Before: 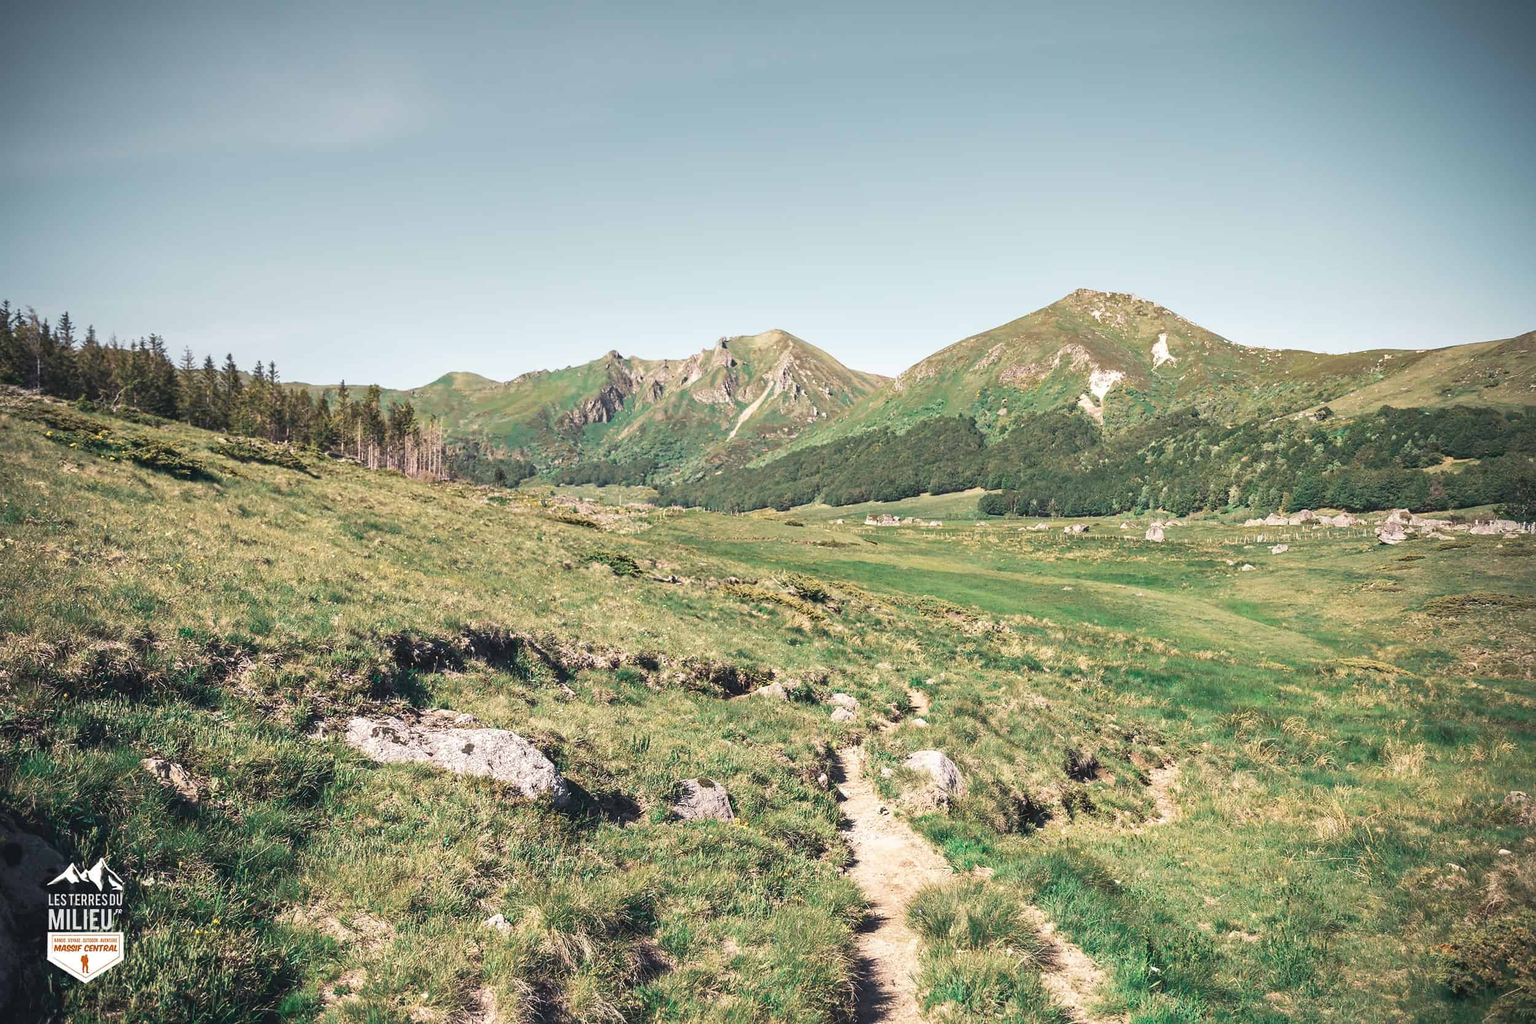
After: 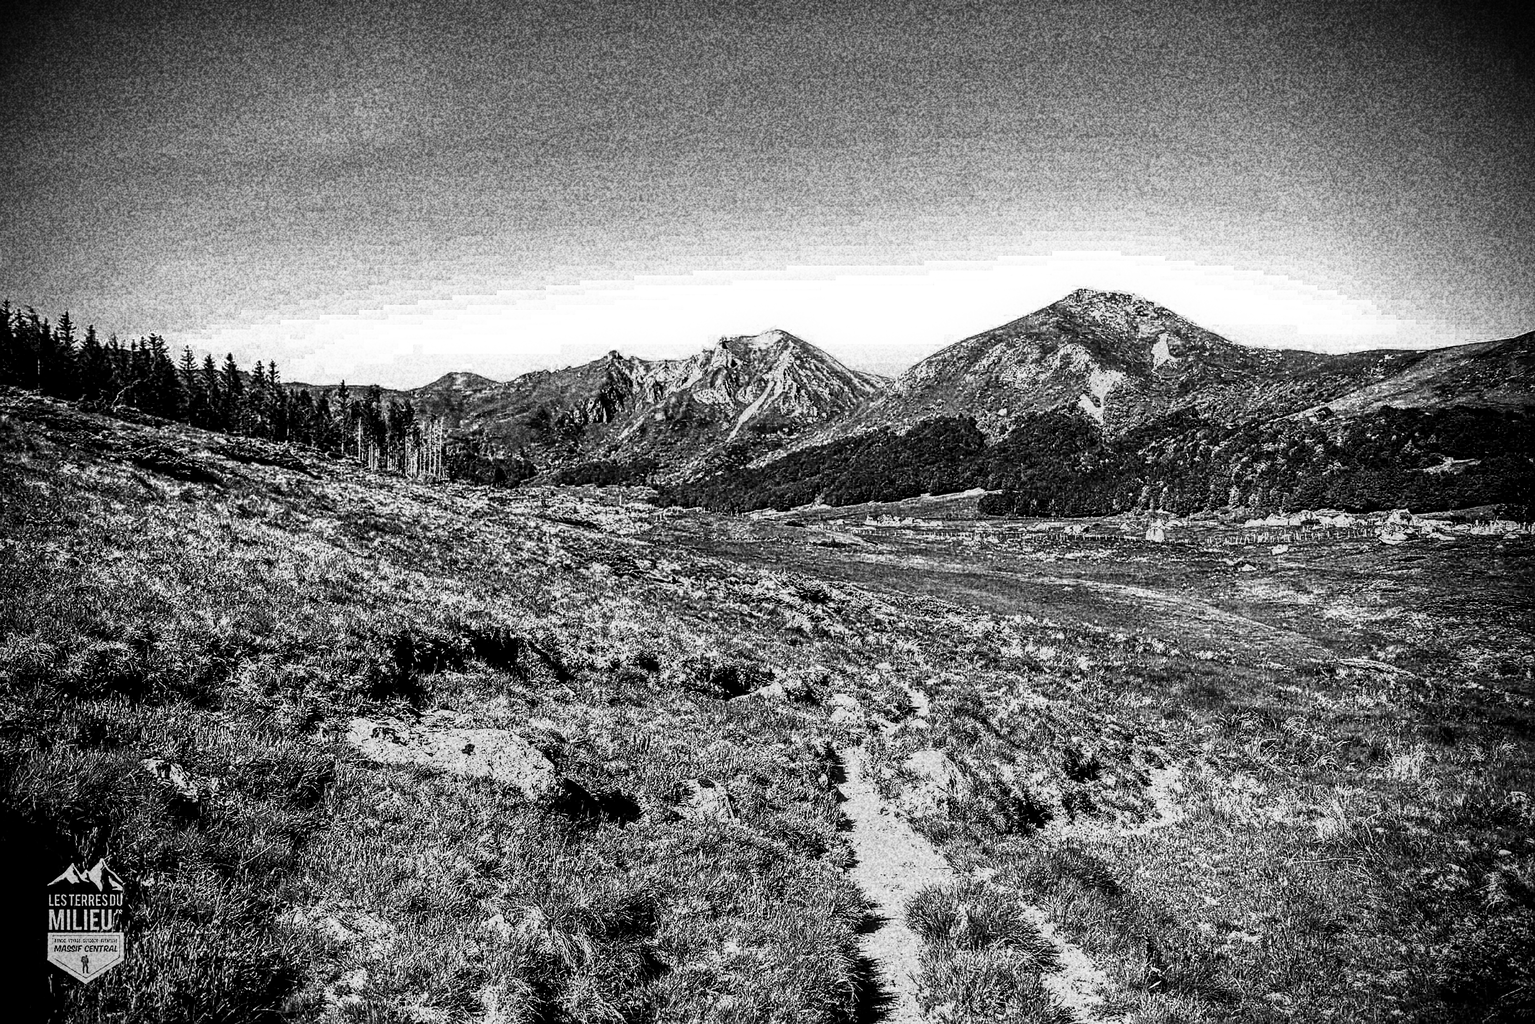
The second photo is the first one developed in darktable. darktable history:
local contrast: detail 203%
color balance rgb: shadows lift › luminance -18.76%, shadows lift › chroma 35.44%, power › luminance -3.76%, power › hue 142.17°, highlights gain › chroma 7.5%, highlights gain › hue 184.75°, global offset › luminance -0.52%, global offset › chroma 0.91%, global offset › hue 173.36°, shadows fall-off 300%, white fulcrum 2 EV, highlights fall-off 300%, linear chroma grading › shadows 17.19%, linear chroma grading › highlights 61.12%, linear chroma grading › global chroma 50%, hue shift -150.52°, perceptual brilliance grading › global brilliance 12%, mask middle-gray fulcrum 100%, contrast gray fulcrum 38.43%, contrast 35.15%, saturation formula JzAzBz (2021)
grain: coarseness 30.02 ISO, strength 100%
haze removal: strength 0.5, distance 0.43
monochrome: on, module defaults
sharpen: on, module defaults
white balance: red 1.467, blue 0.684
velvia: on, module defaults
vignetting: on, module defaults
